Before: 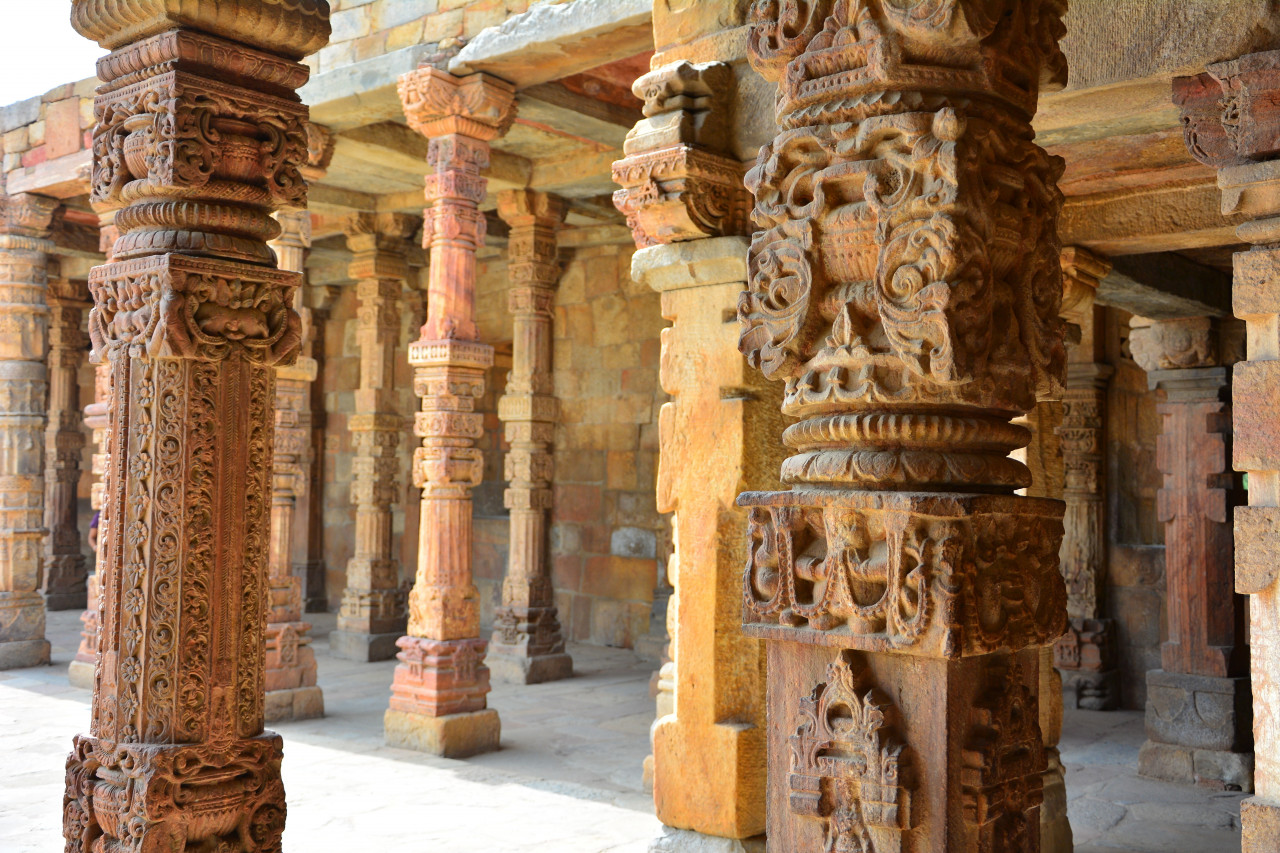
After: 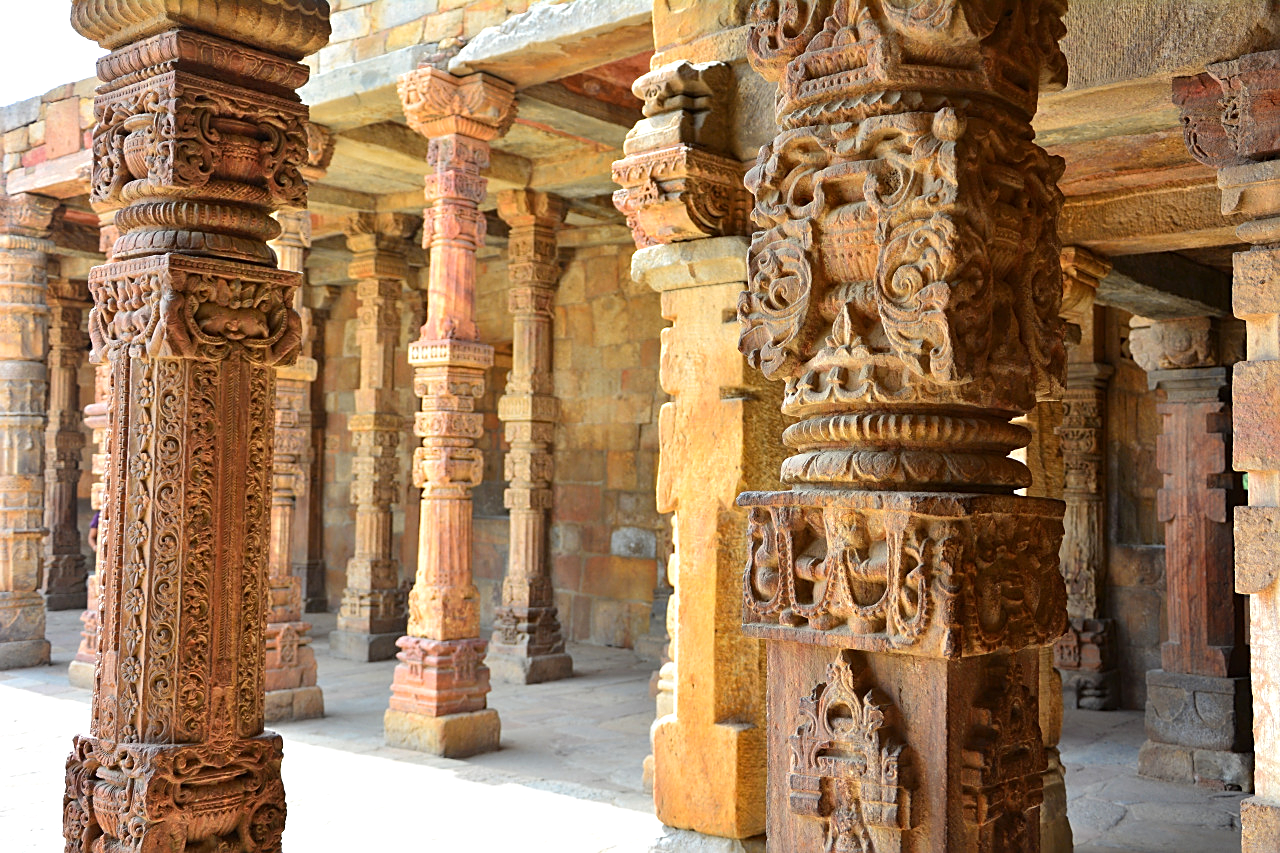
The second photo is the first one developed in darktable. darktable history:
exposure: exposure 0.235 EV, compensate exposure bias true, compensate highlight preservation false
sharpen: on, module defaults
